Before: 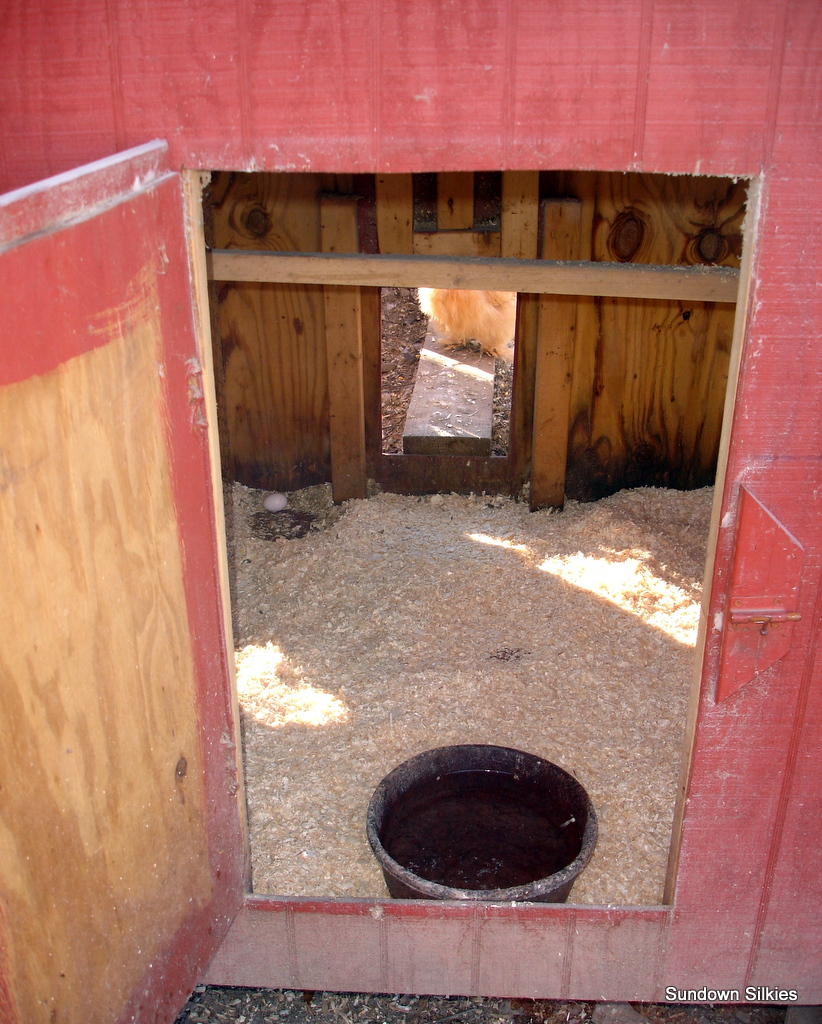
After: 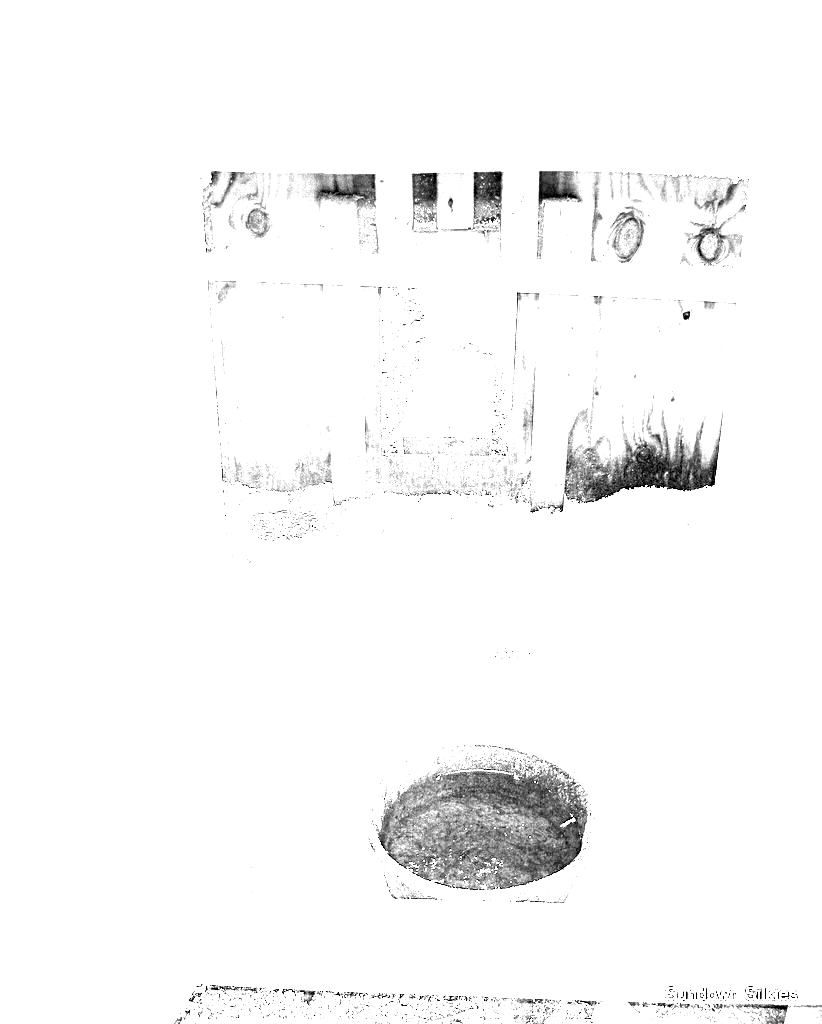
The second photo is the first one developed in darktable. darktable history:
color calibration: output gray [0.22, 0.42, 0.37, 0], gray › normalize channels true, illuminant same as pipeline (D50), adaptation XYZ, x 0.346, y 0.359, gamut compression 0
white balance: red 8, blue 8
sharpen: on, module defaults
monochrome: on, module defaults
